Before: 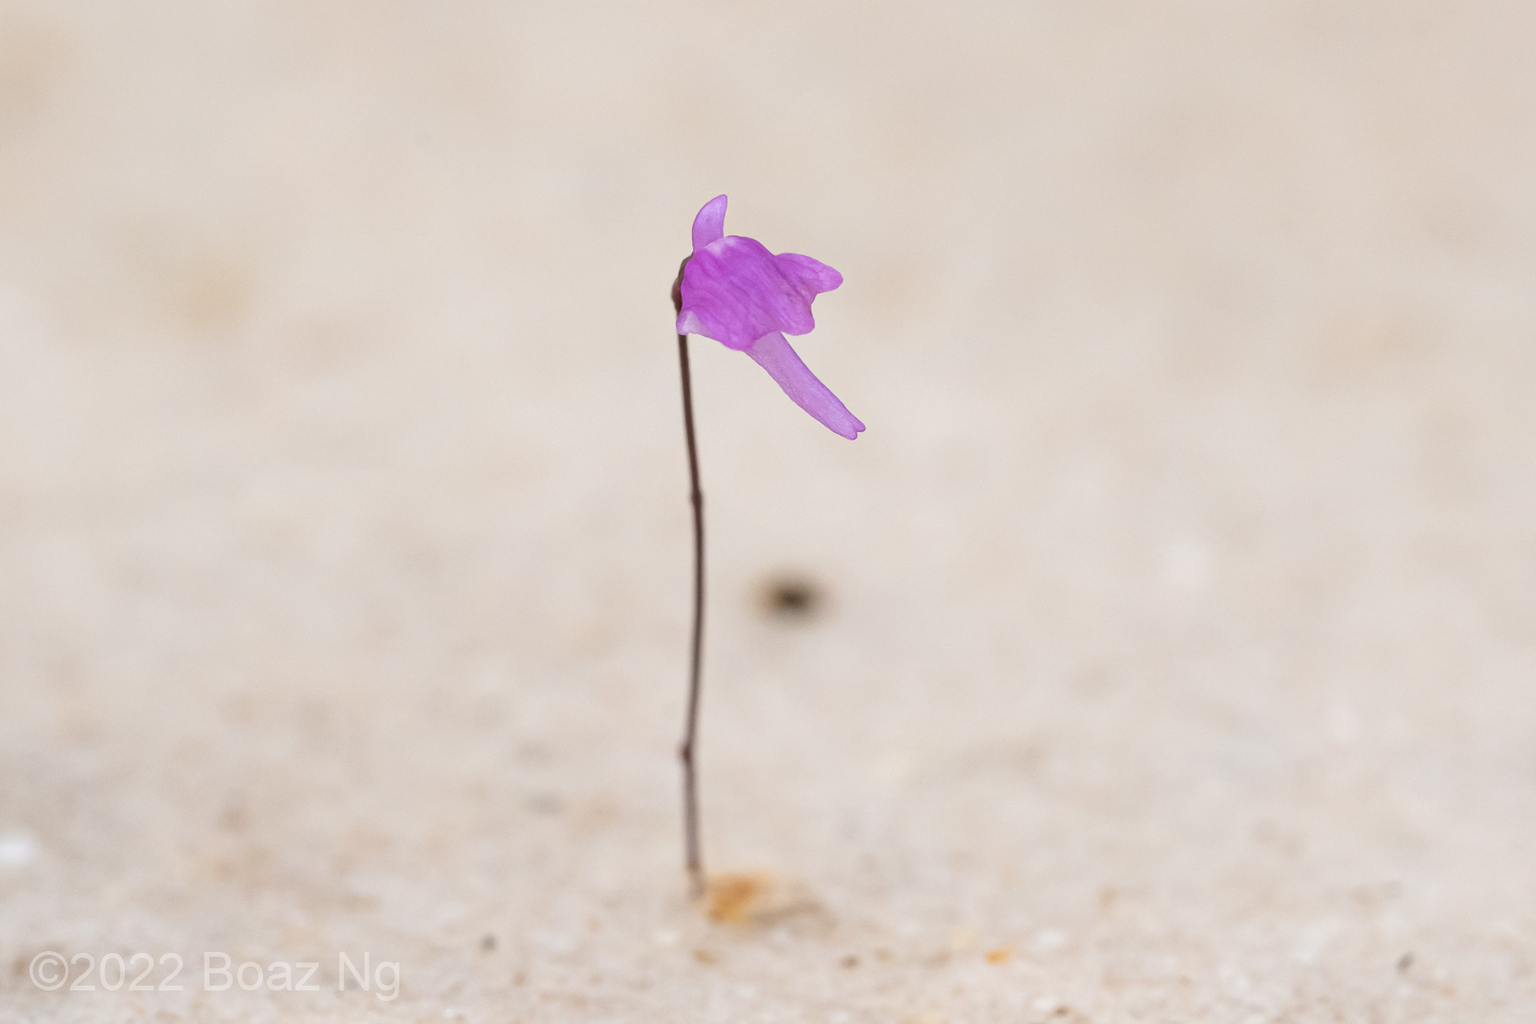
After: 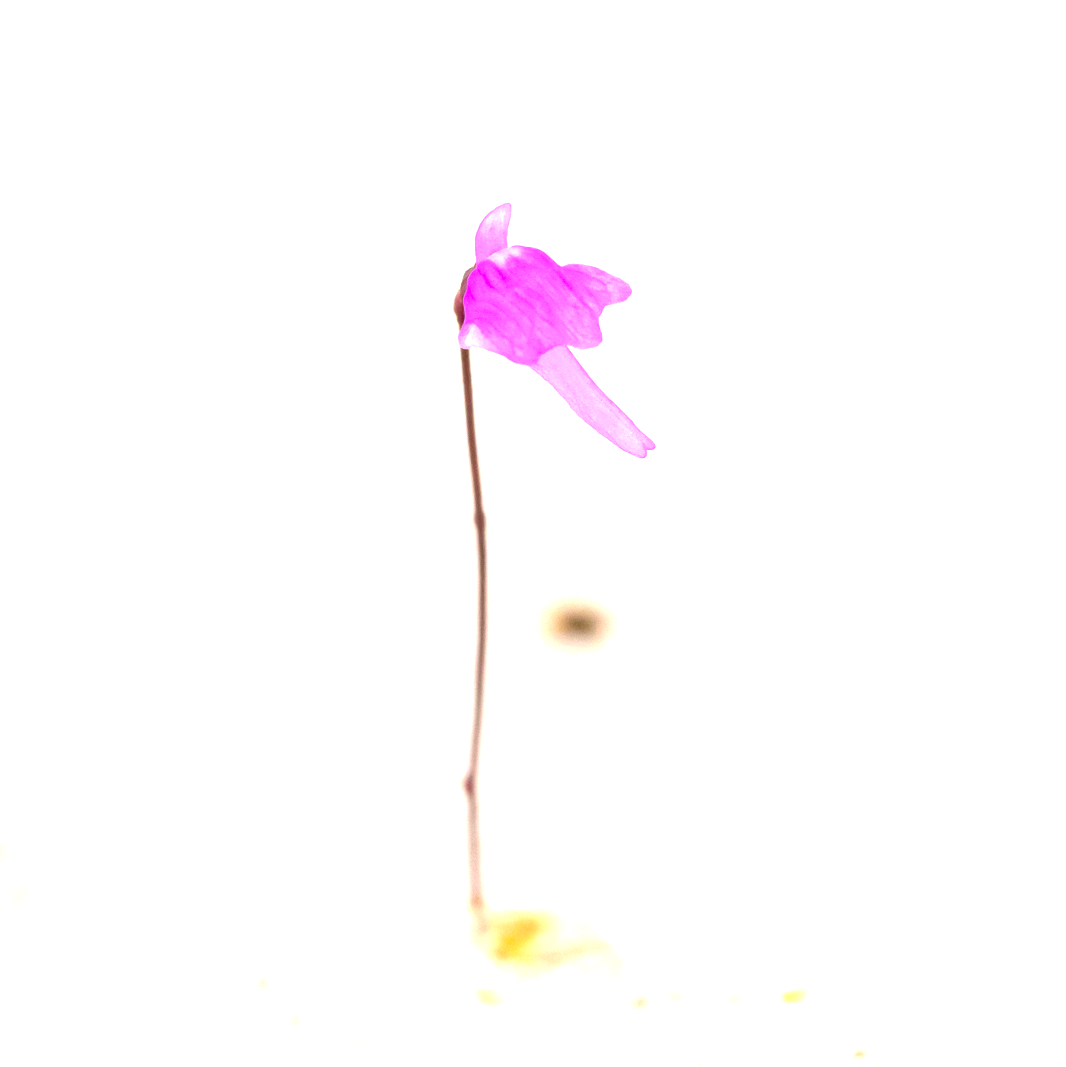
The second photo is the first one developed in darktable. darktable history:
color balance rgb: perceptual saturation grading › global saturation 30%, global vibrance 20%
crop: left 15.419%, right 17.914%
exposure: black level correction 0, exposure 1.45 EV, compensate exposure bias true, compensate highlight preservation false
